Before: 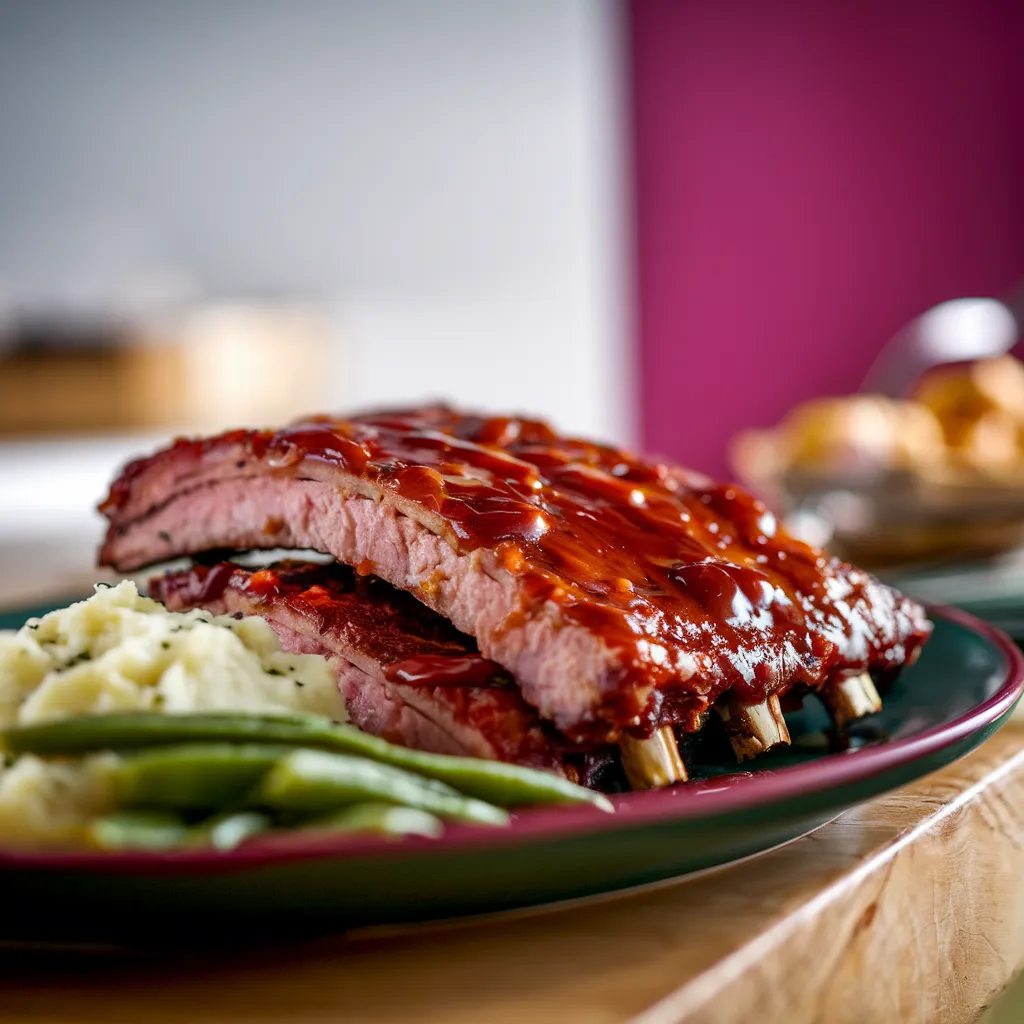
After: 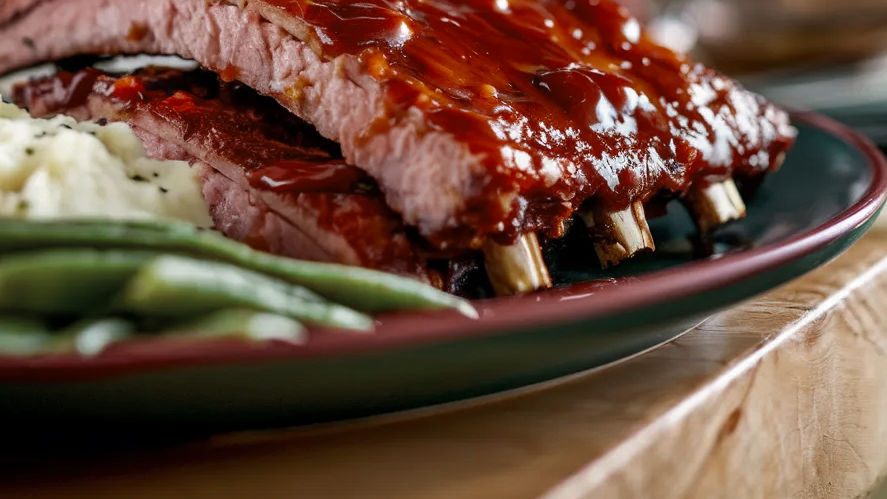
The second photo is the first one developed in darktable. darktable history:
crop and rotate: left 13.284%, top 48.243%, bottom 2.939%
color zones: curves: ch0 [(0, 0.5) (0.125, 0.4) (0.25, 0.5) (0.375, 0.4) (0.5, 0.4) (0.625, 0.35) (0.75, 0.35) (0.875, 0.5)]; ch1 [(0, 0.35) (0.125, 0.45) (0.25, 0.35) (0.375, 0.35) (0.5, 0.35) (0.625, 0.35) (0.75, 0.45) (0.875, 0.35)]; ch2 [(0, 0.6) (0.125, 0.5) (0.25, 0.5) (0.375, 0.6) (0.5, 0.6) (0.625, 0.5) (0.75, 0.5) (0.875, 0.5)]
